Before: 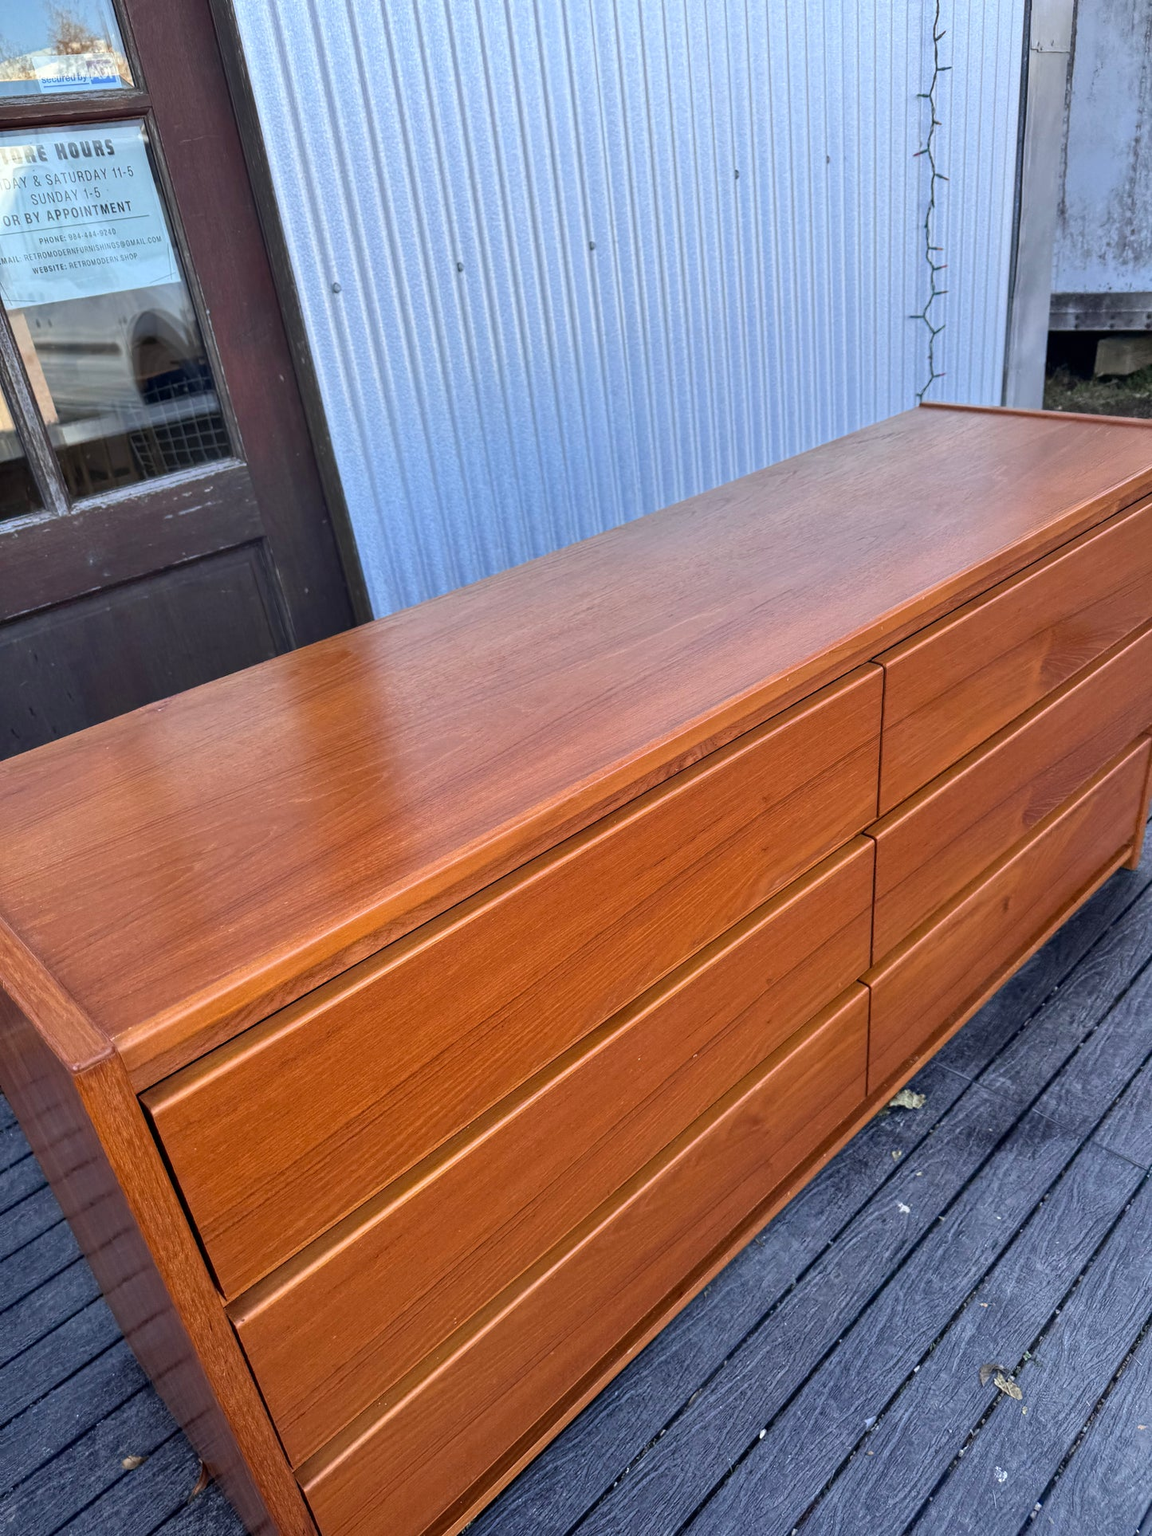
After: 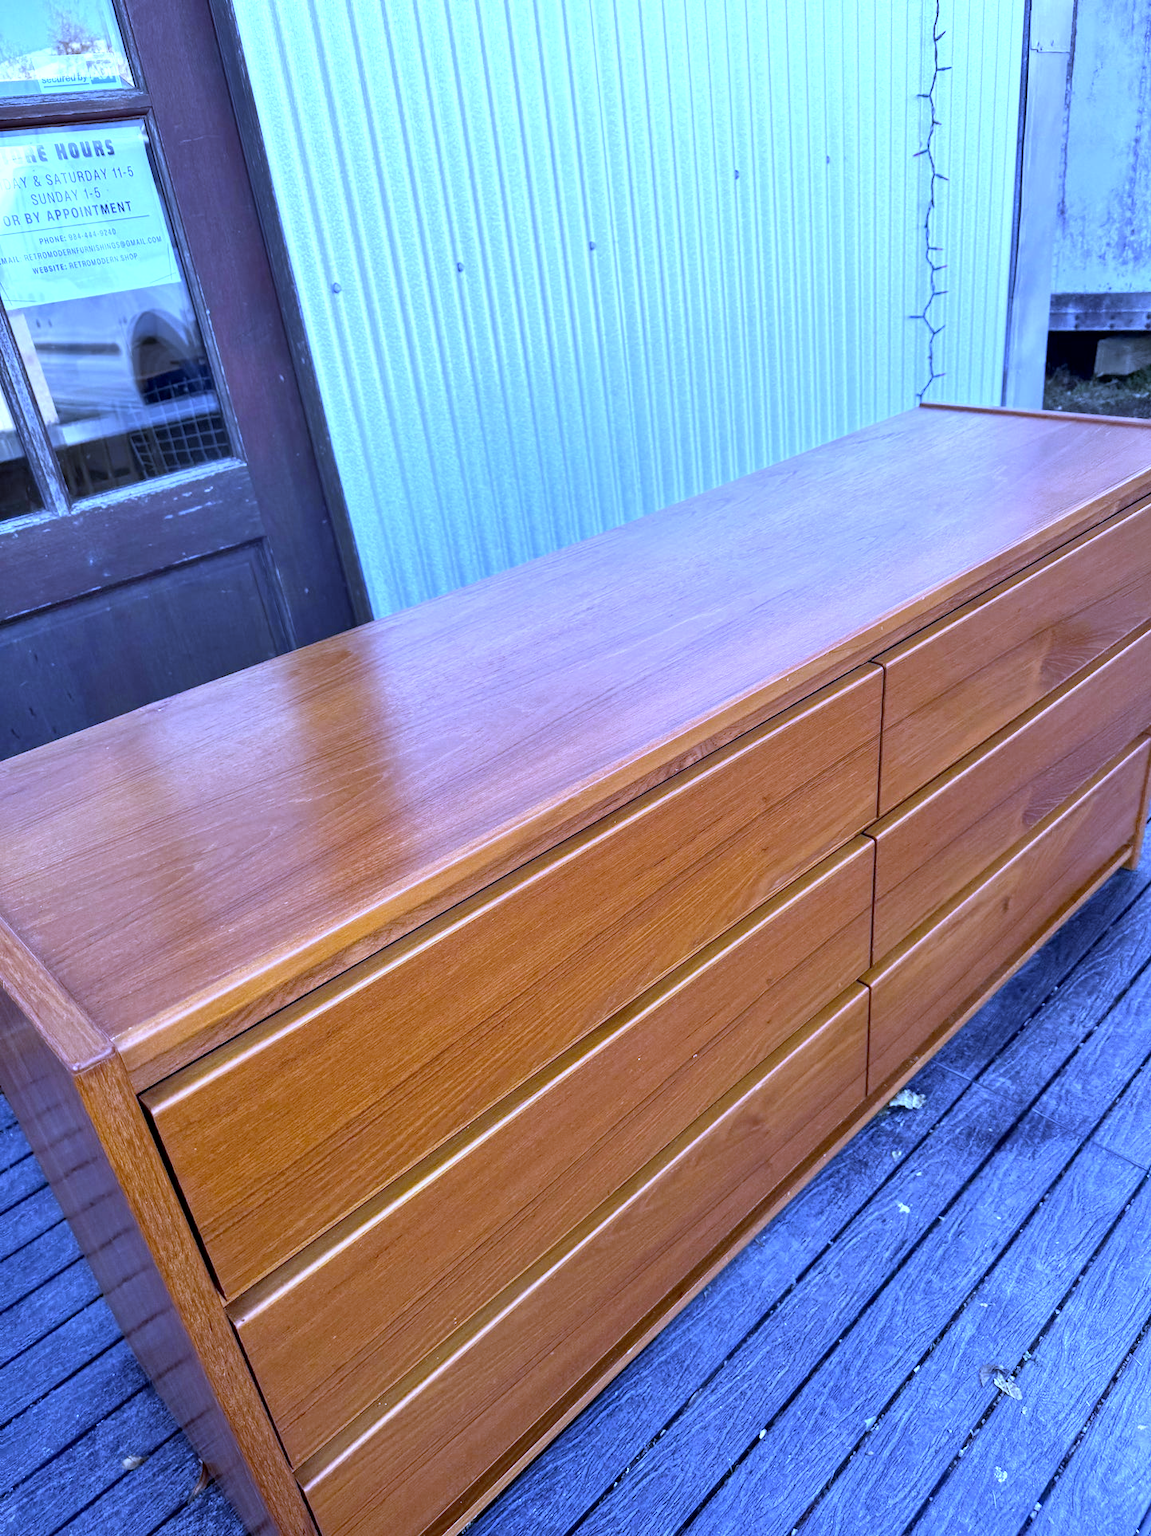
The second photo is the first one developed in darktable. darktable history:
white balance: red 0.766, blue 1.537
exposure: black level correction 0.001, exposure 0.675 EV, compensate highlight preservation false
